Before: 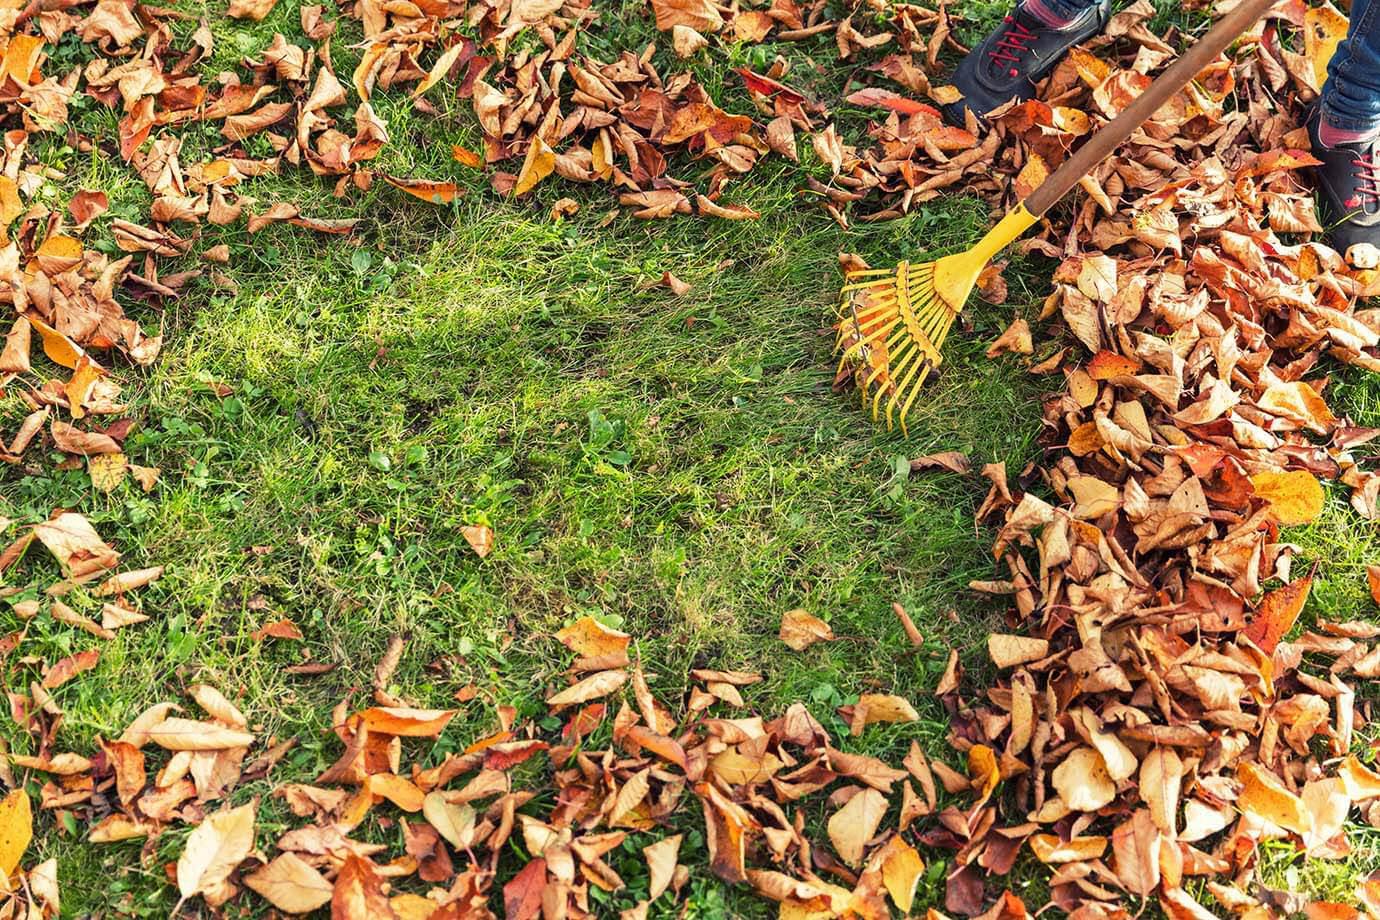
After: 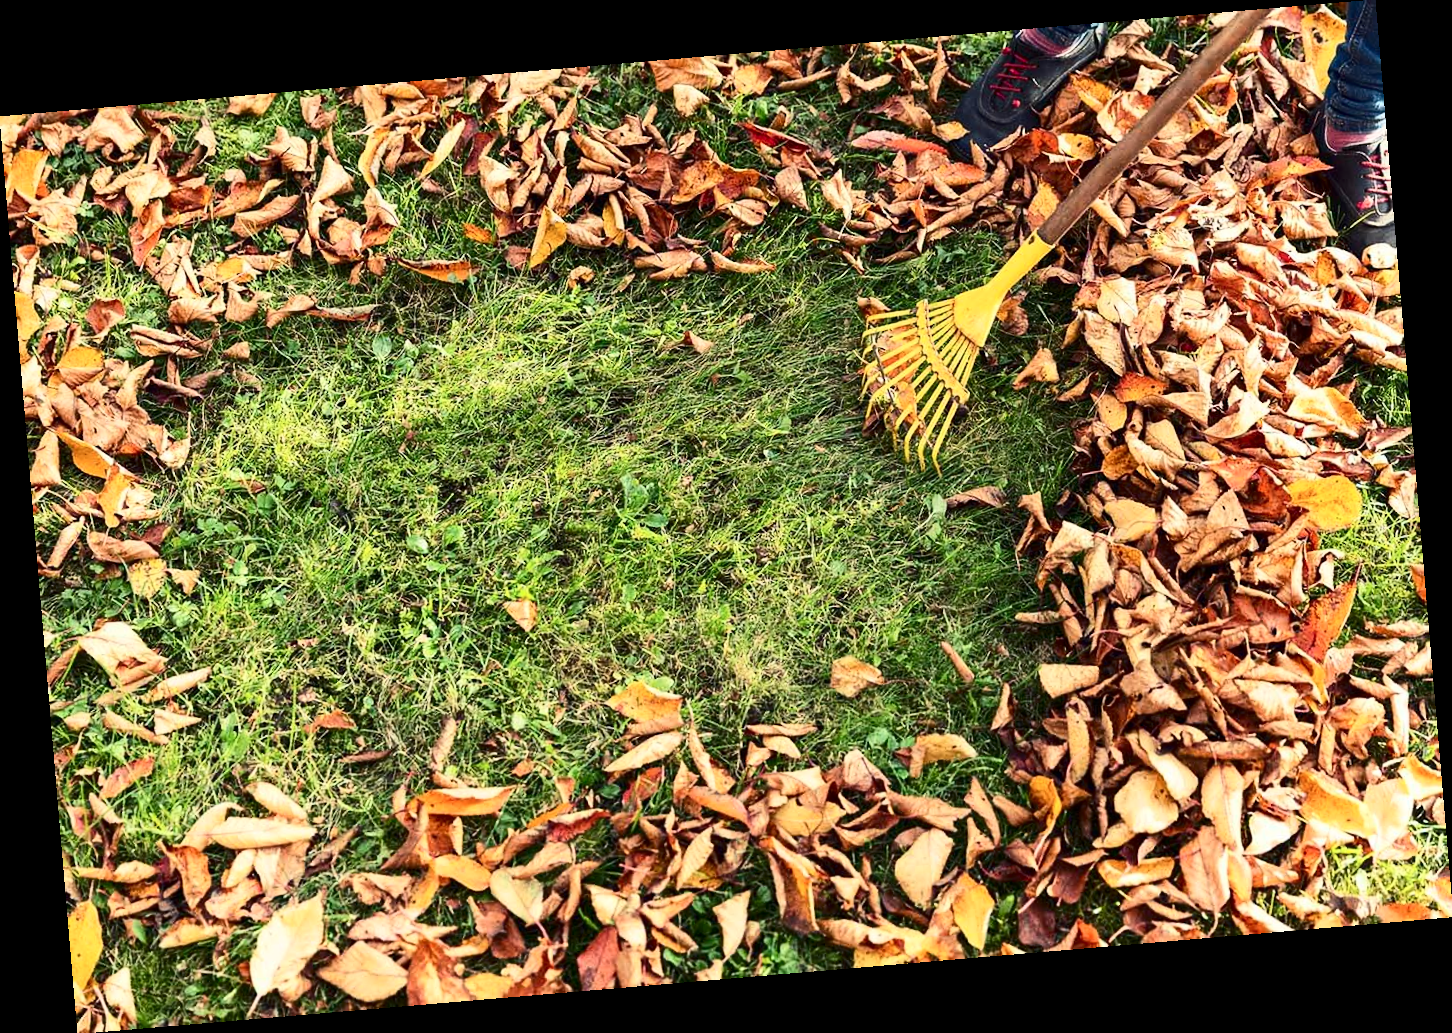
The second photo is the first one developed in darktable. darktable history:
contrast brightness saturation: contrast 0.28
rotate and perspective: rotation -4.86°, automatic cropping off
